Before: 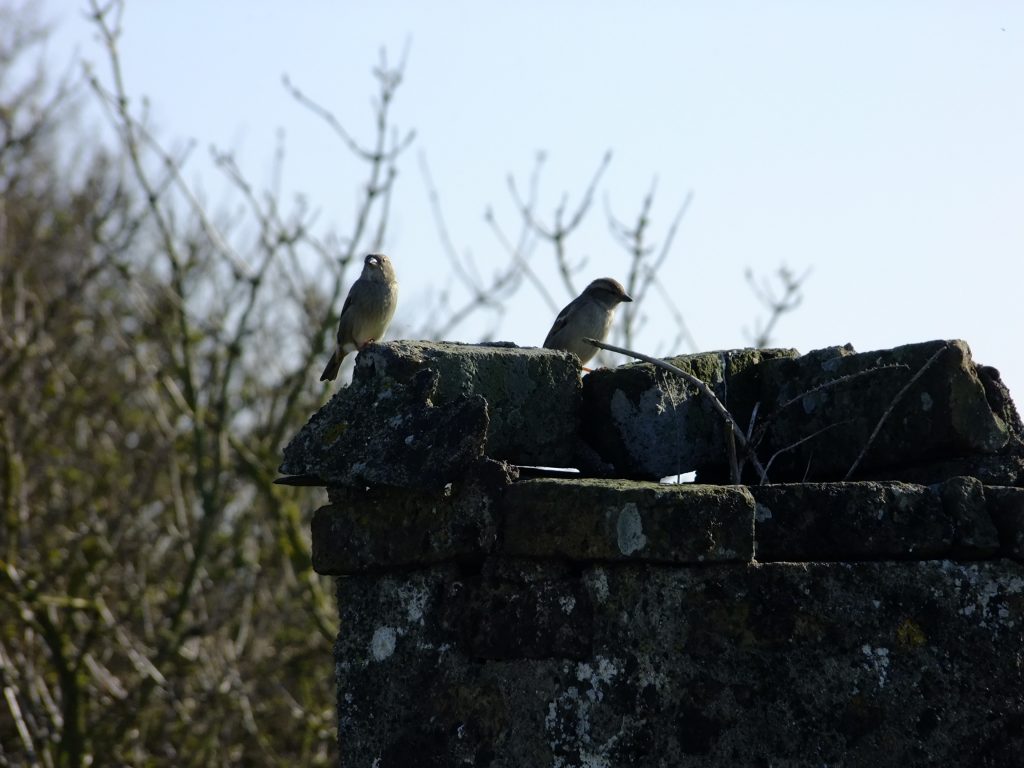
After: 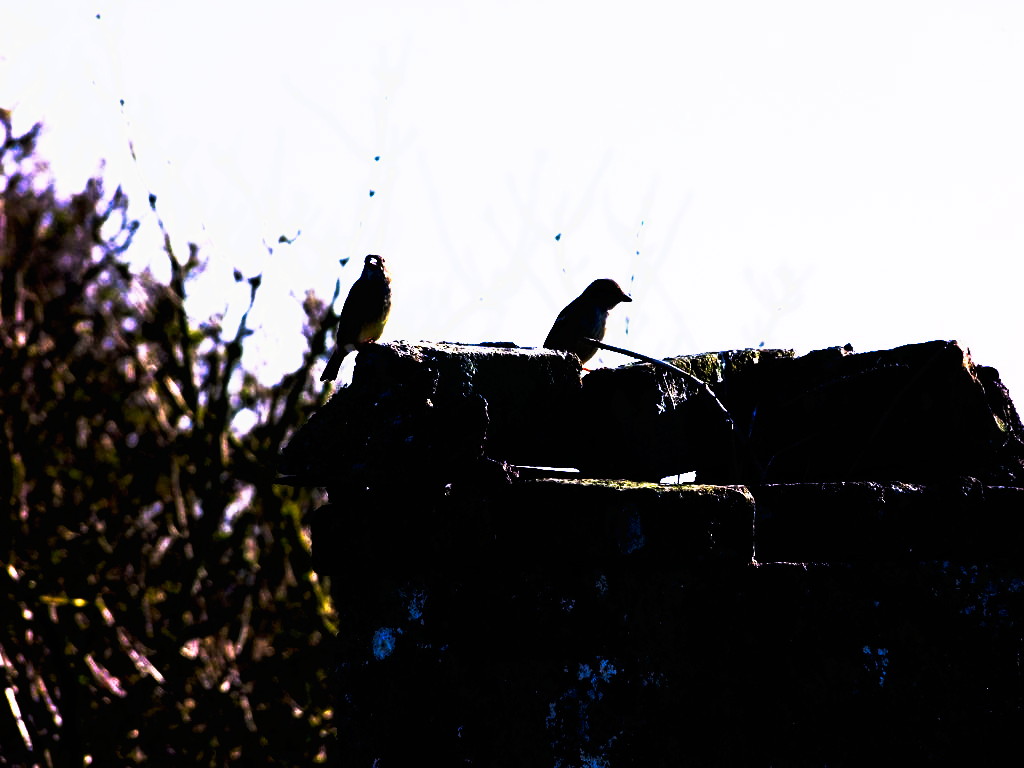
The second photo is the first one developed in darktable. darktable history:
white balance: red 1.066, blue 1.119
tone curve: curves: ch0 [(0, 0) (0.003, 0.001) (0.011, 0.003) (0.025, 0.003) (0.044, 0.003) (0.069, 0.003) (0.1, 0.006) (0.136, 0.007) (0.177, 0.009) (0.224, 0.007) (0.277, 0.026) (0.335, 0.126) (0.399, 0.254) (0.468, 0.493) (0.543, 0.892) (0.623, 0.984) (0.709, 0.979) (0.801, 0.979) (0.898, 0.982) (1, 1)], preserve colors none
